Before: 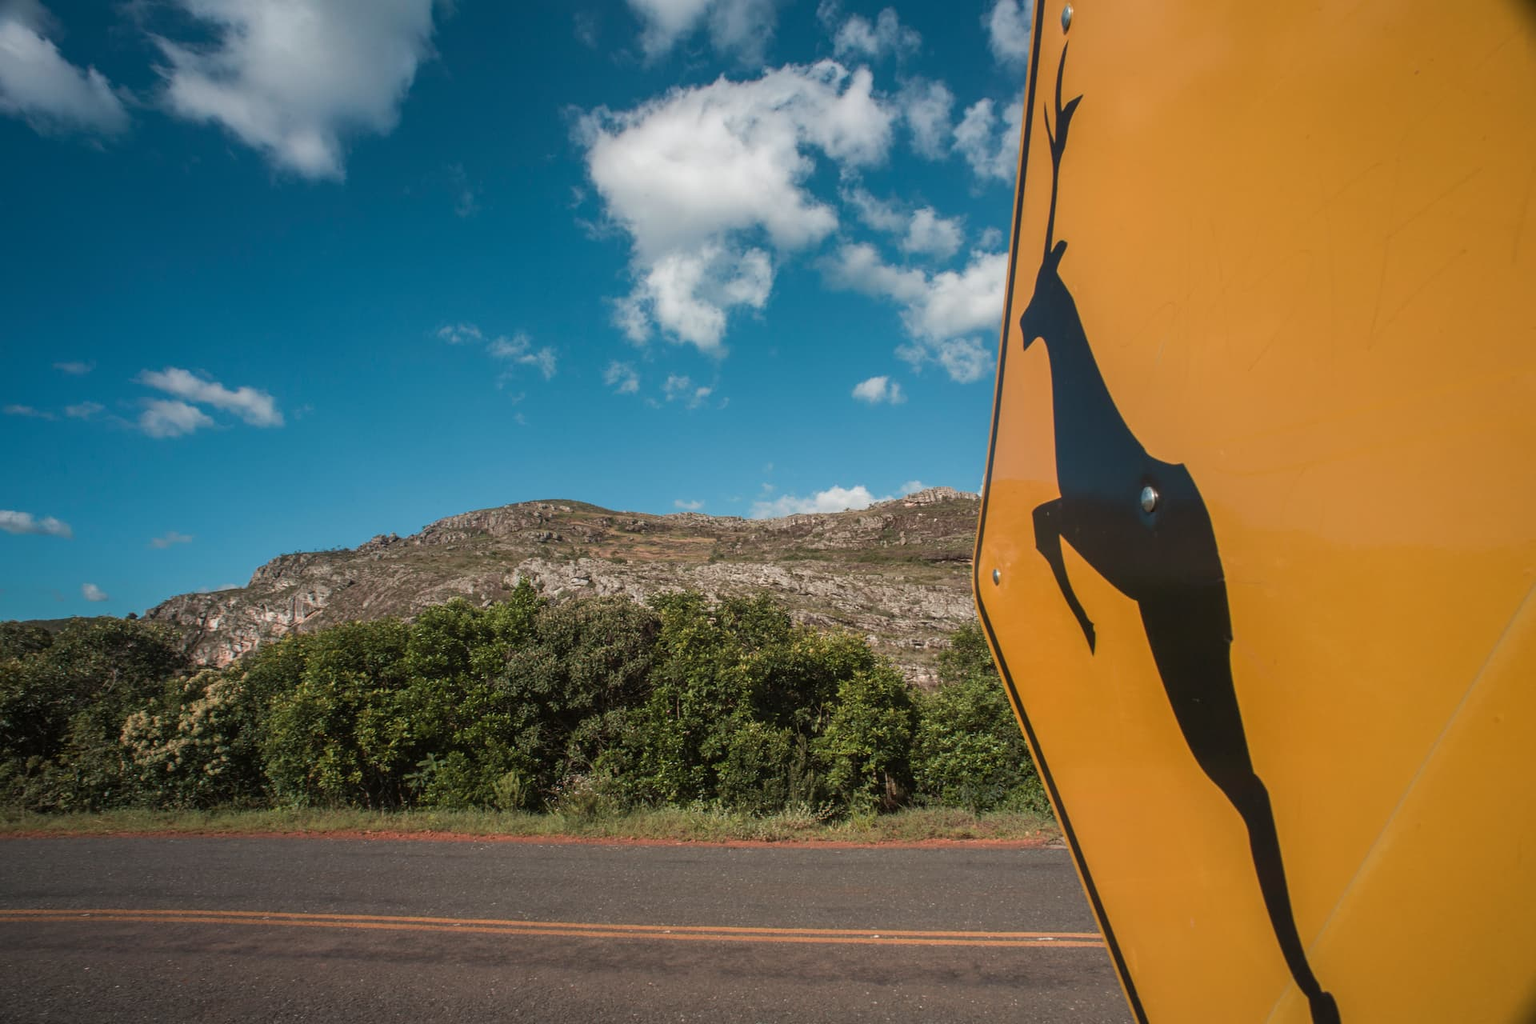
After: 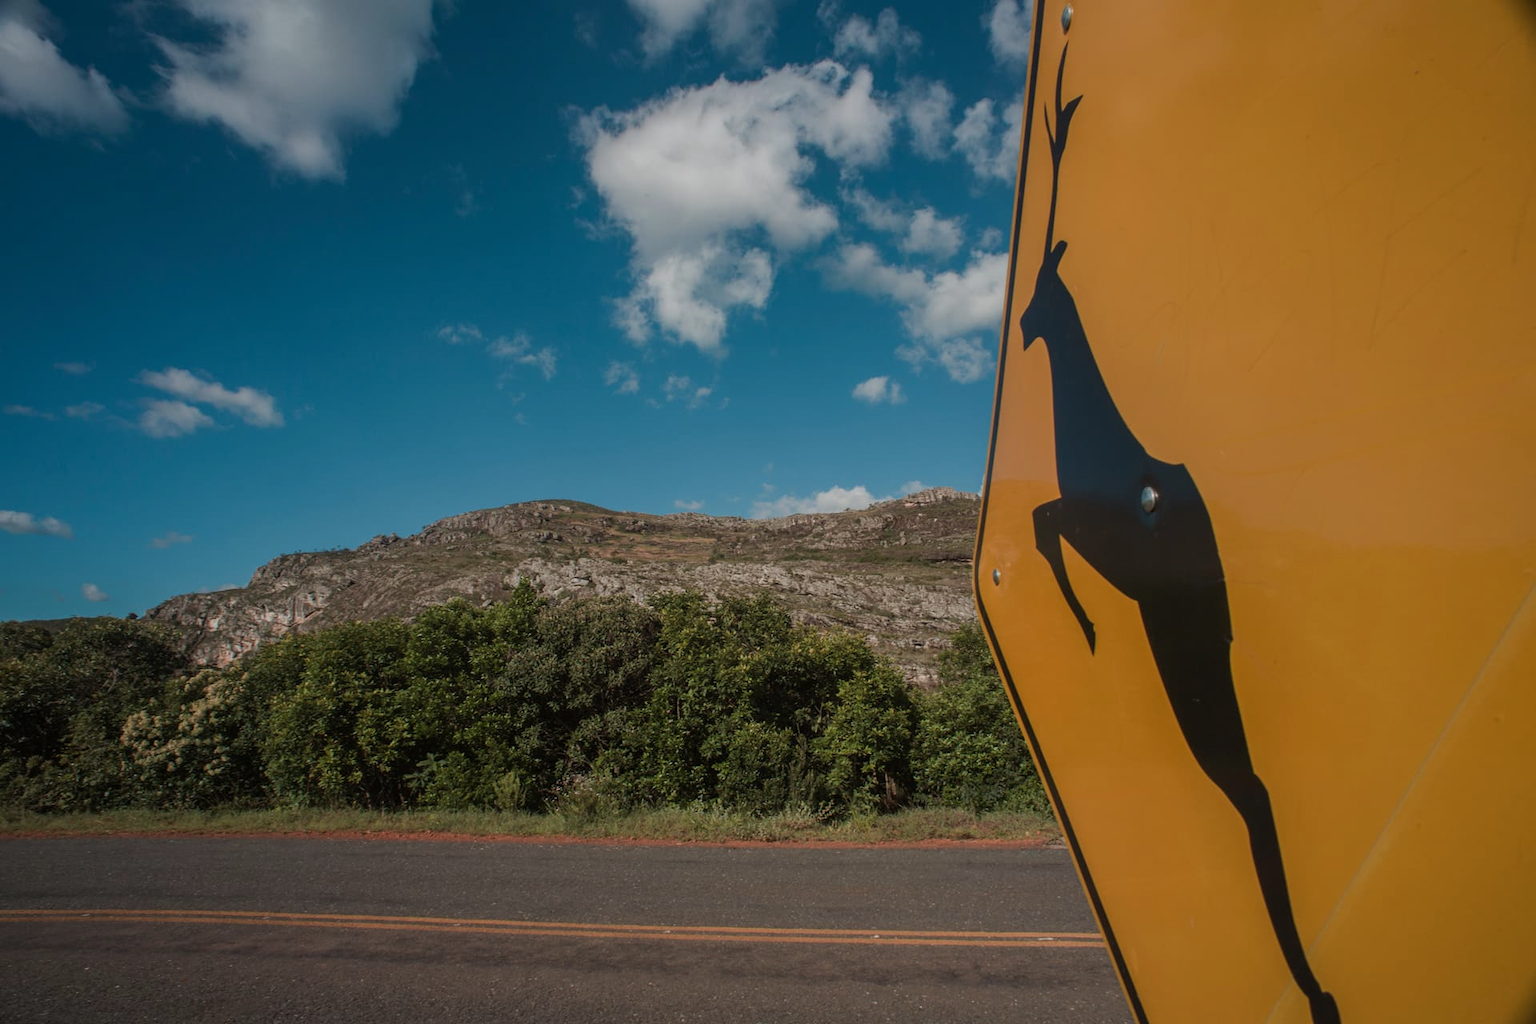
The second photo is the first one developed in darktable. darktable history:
exposure: exposure -0.598 EV, compensate highlight preservation false
